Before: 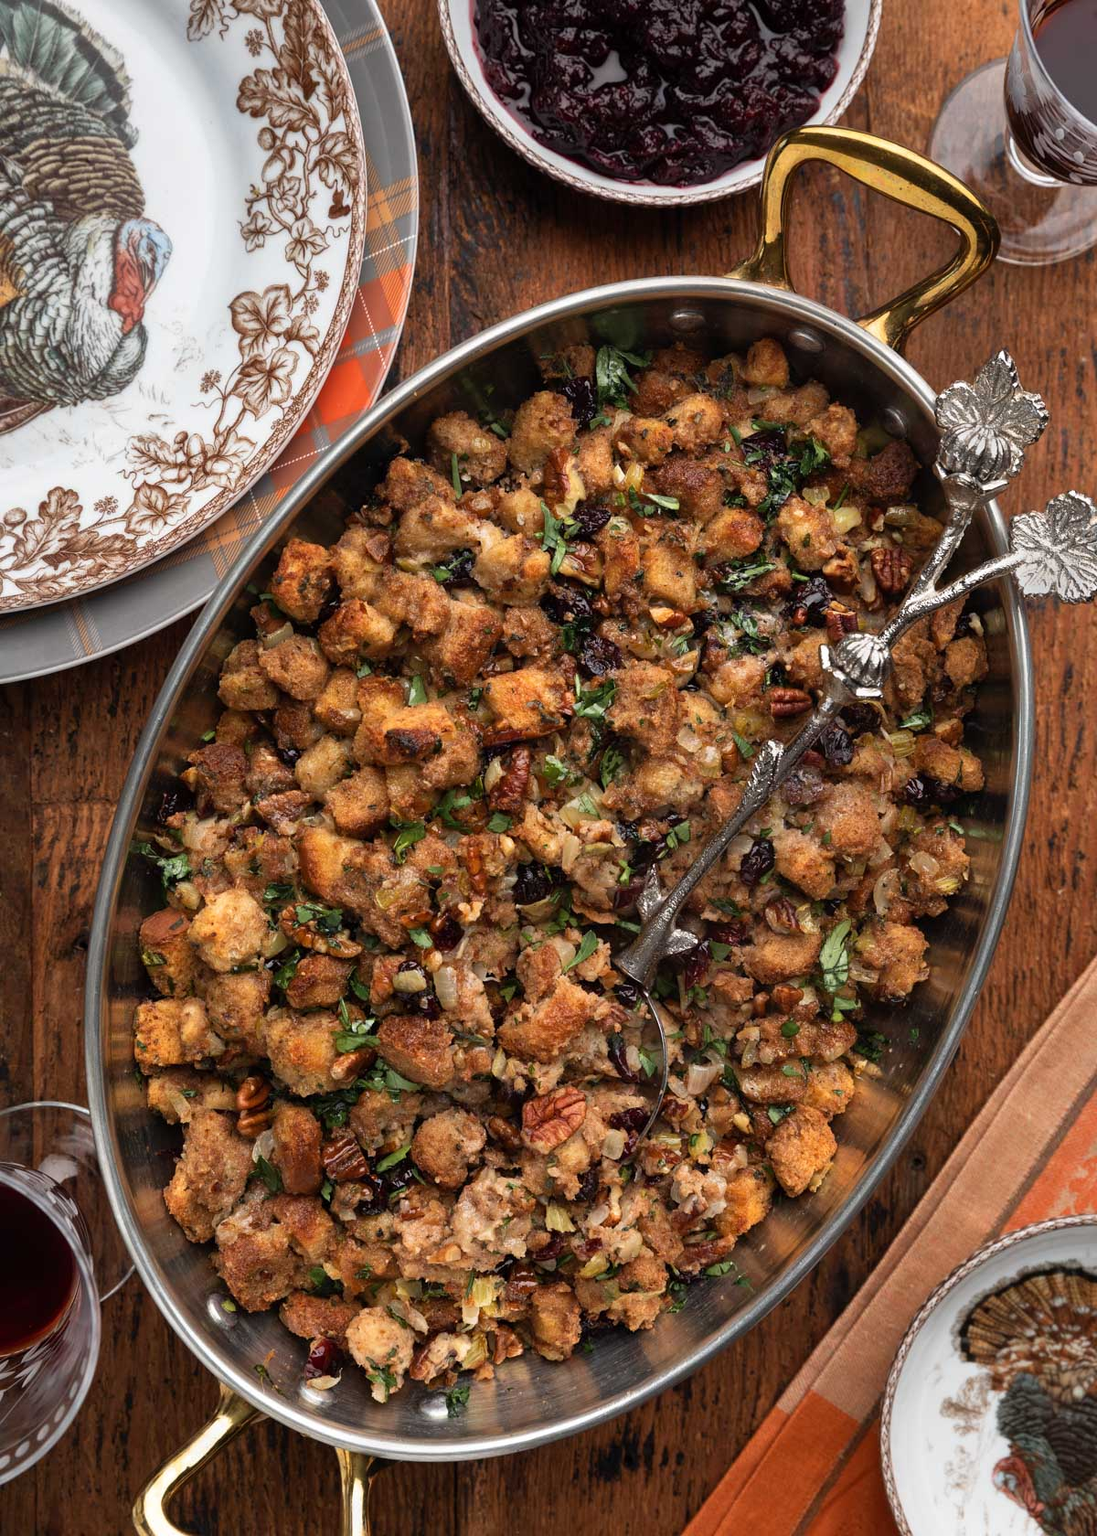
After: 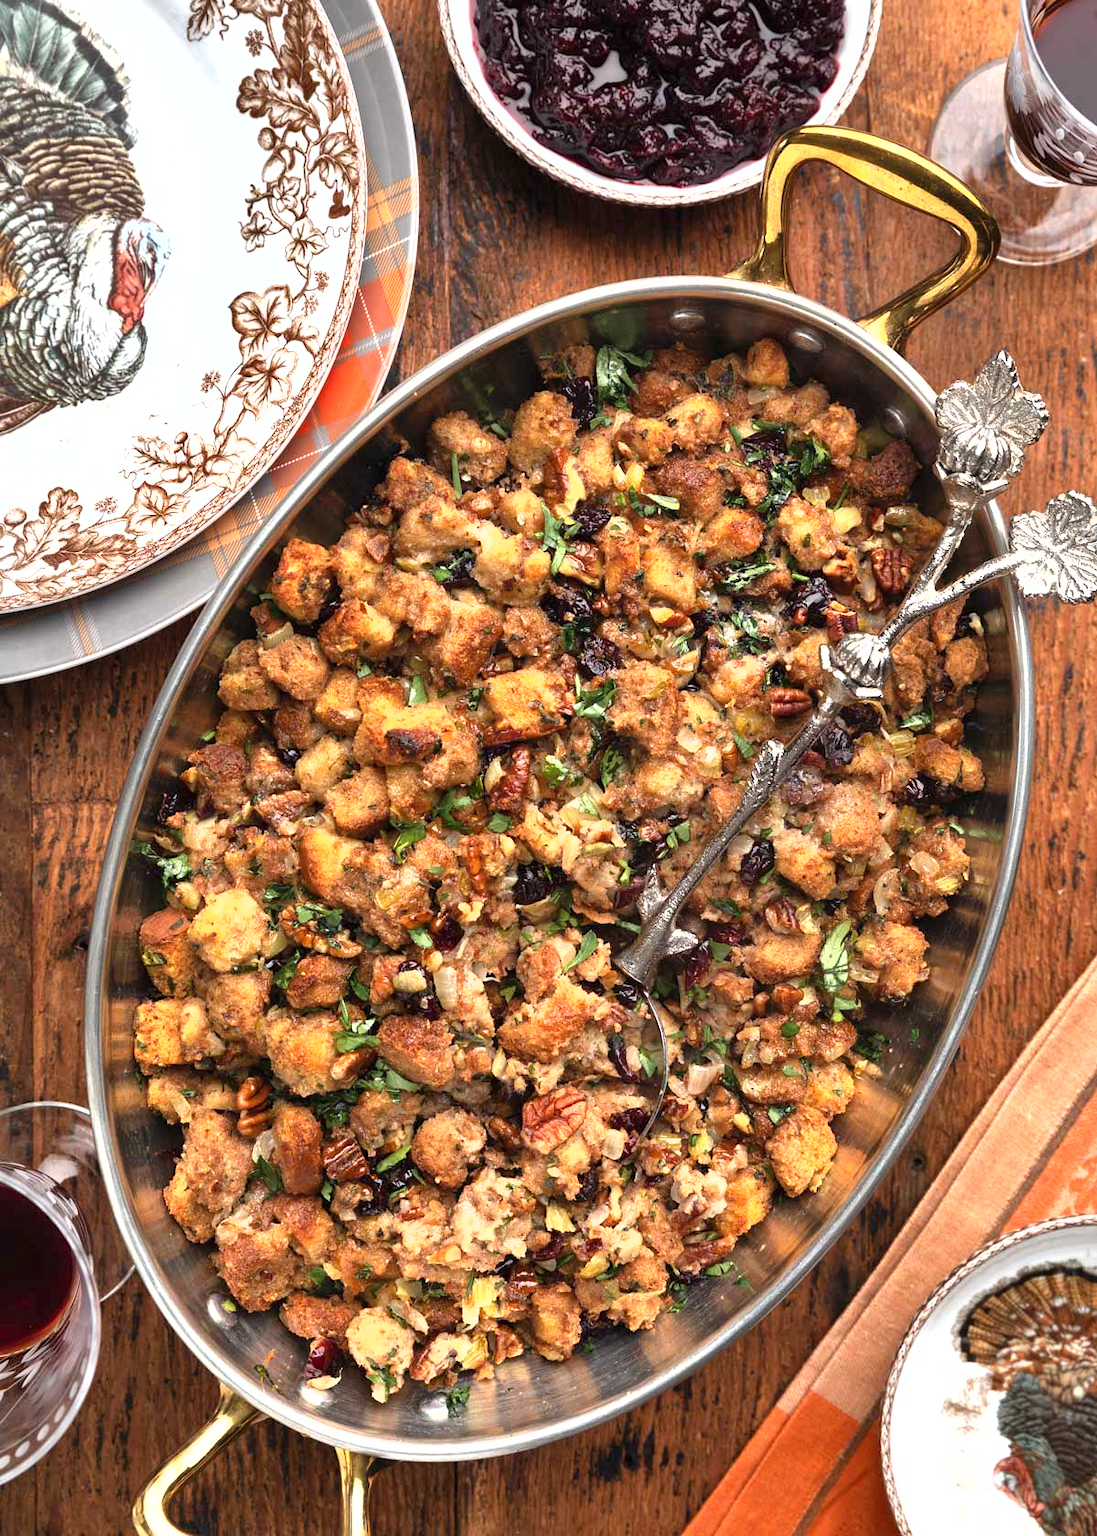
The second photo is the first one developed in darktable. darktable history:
shadows and highlights: low approximation 0.01, soften with gaussian
exposure: black level correction 0, exposure 1.1 EV, compensate exposure bias true, compensate highlight preservation false
